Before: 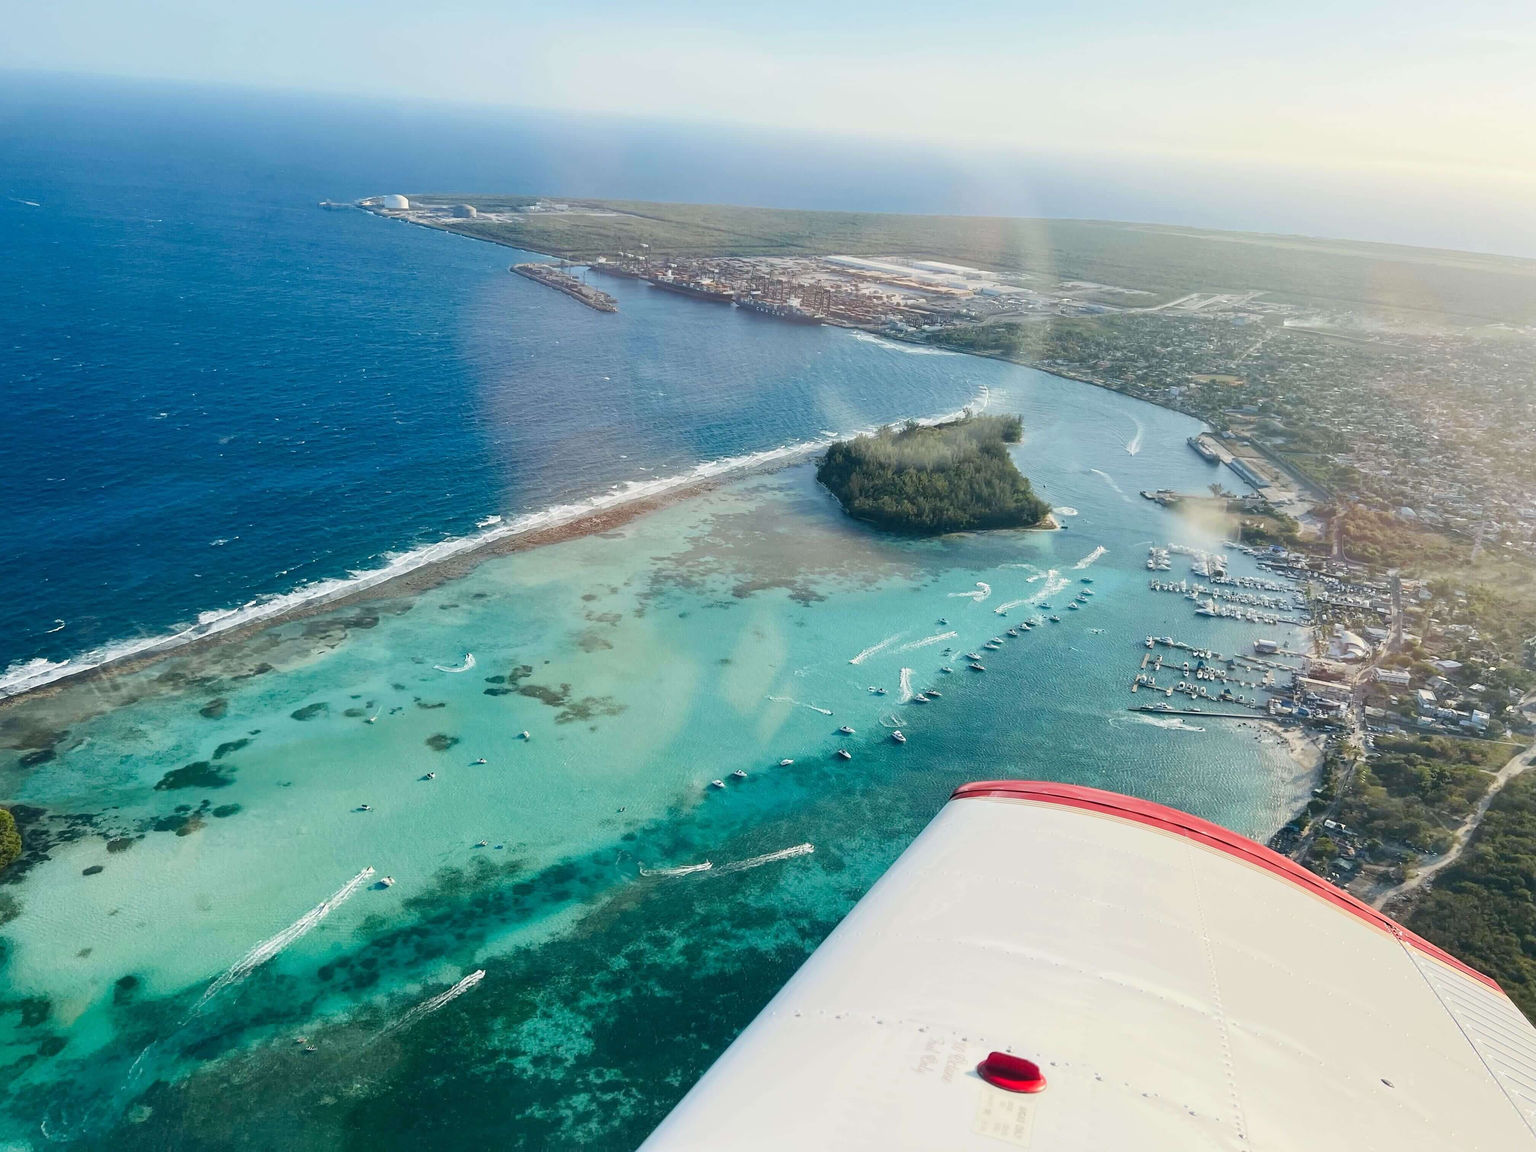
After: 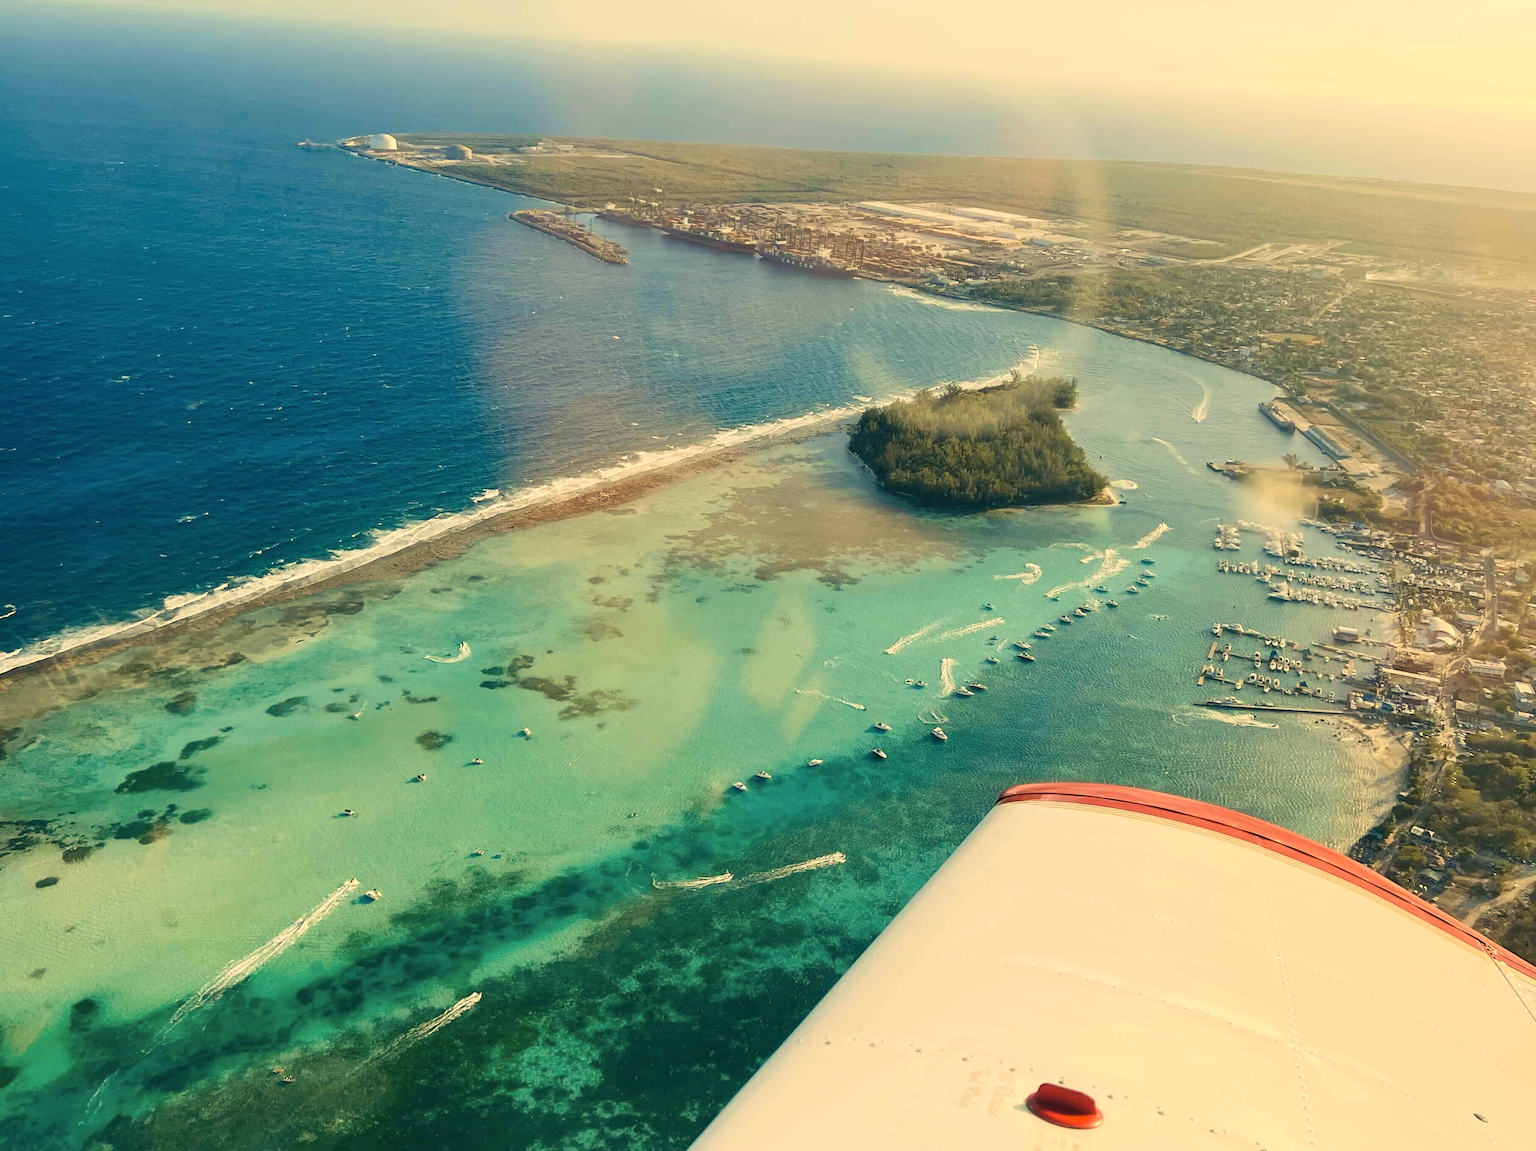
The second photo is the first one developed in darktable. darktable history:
white balance: red 1.138, green 0.996, blue 0.812
crop: left 3.305%, top 6.436%, right 6.389%, bottom 3.258%
velvia: on, module defaults
color contrast: green-magenta contrast 0.8, blue-yellow contrast 1.1, unbound 0
